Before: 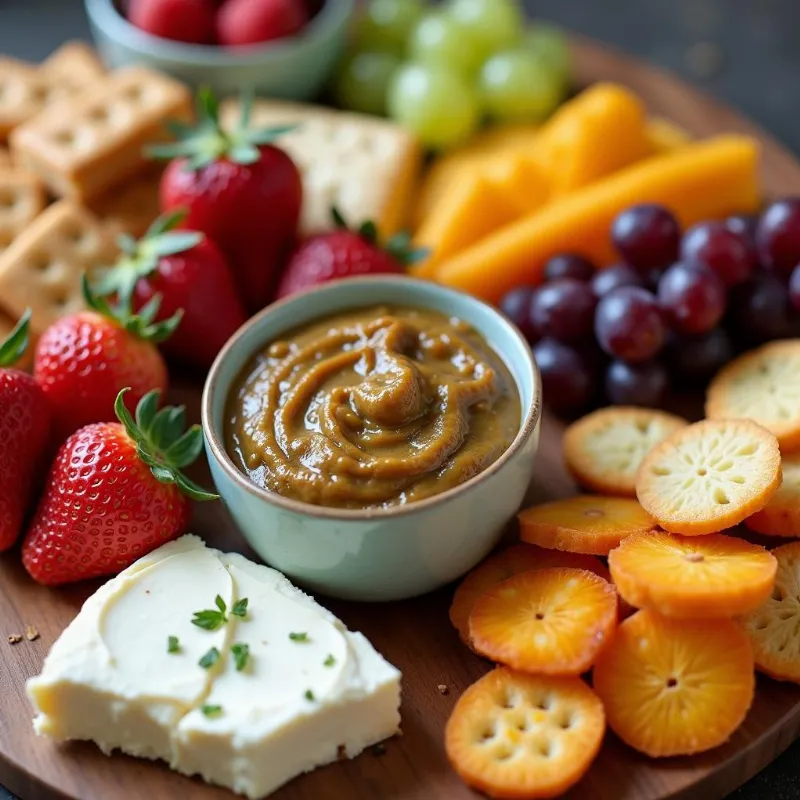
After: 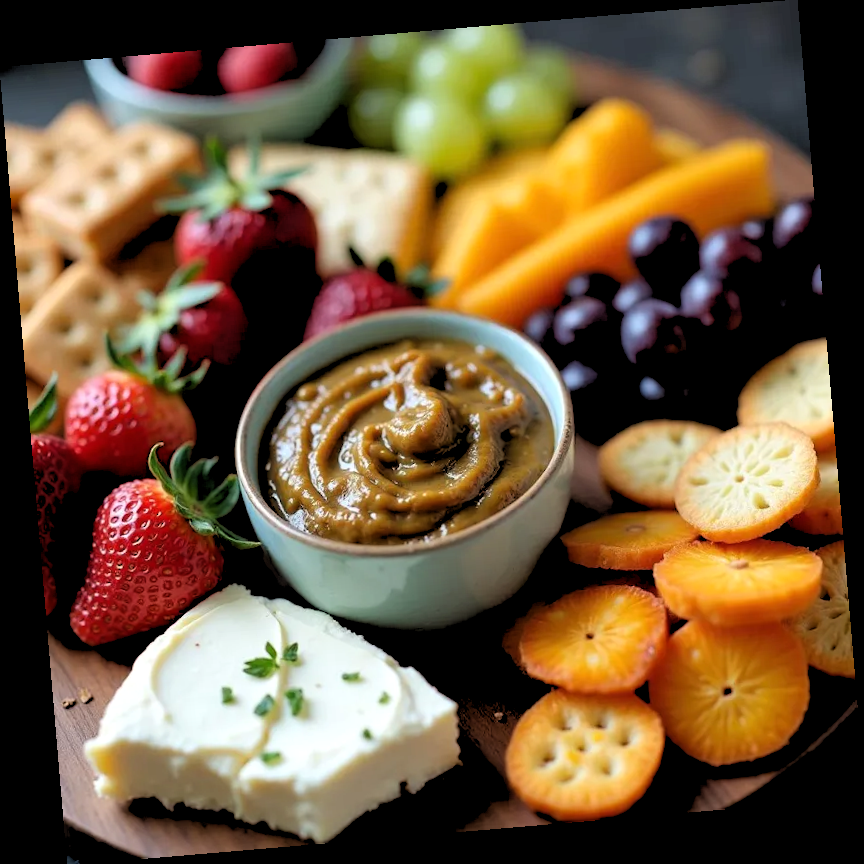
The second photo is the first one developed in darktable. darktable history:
rotate and perspective: rotation -4.86°, automatic cropping off
rgb levels: levels [[0.029, 0.461, 0.922], [0, 0.5, 1], [0, 0.5, 1]]
